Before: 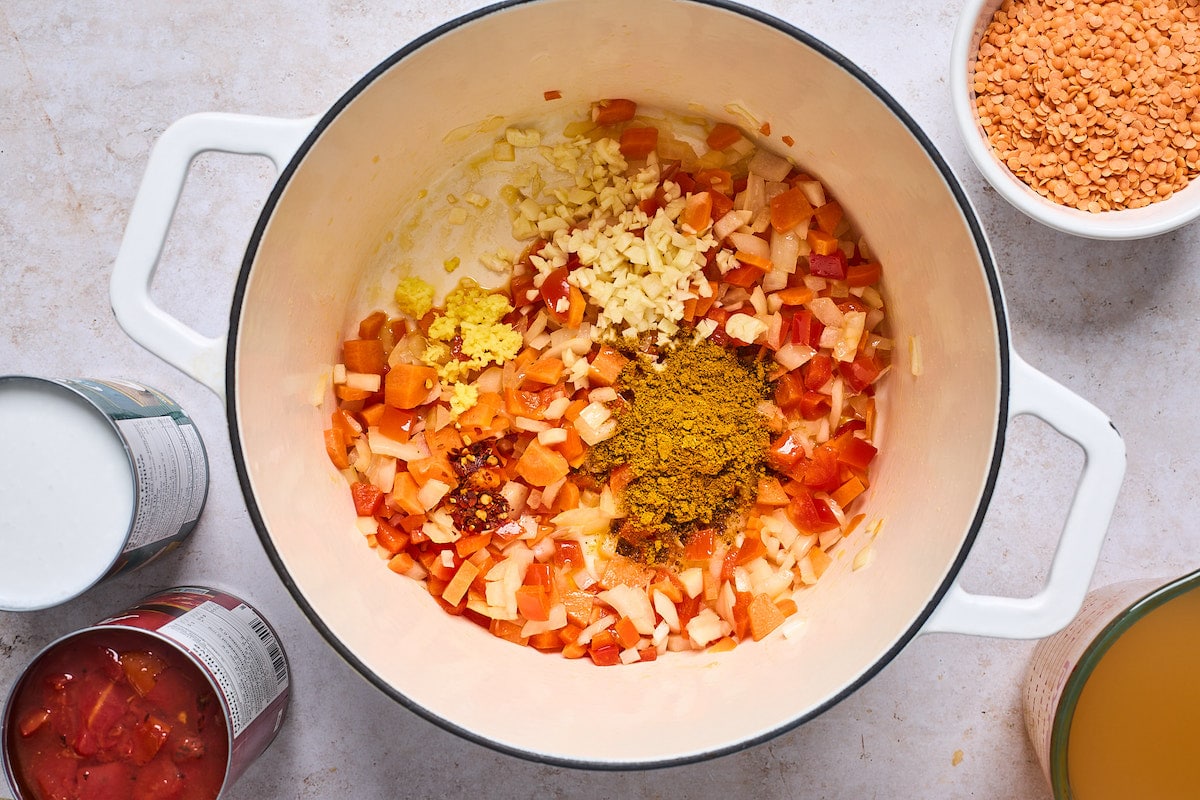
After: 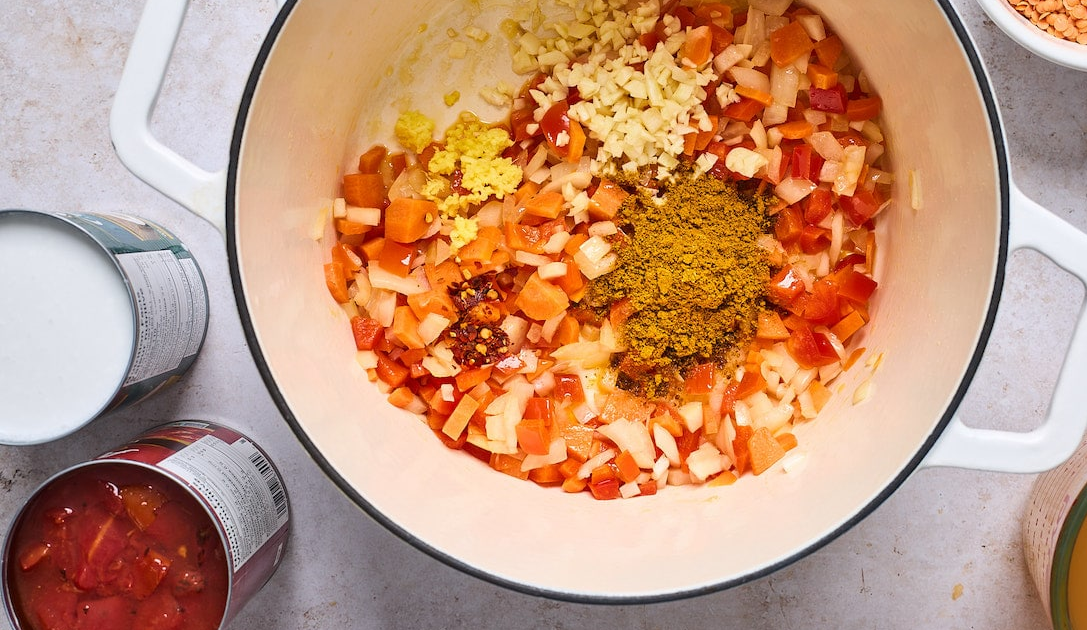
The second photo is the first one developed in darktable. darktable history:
crop: top 20.843%, right 9.406%, bottom 0.324%
